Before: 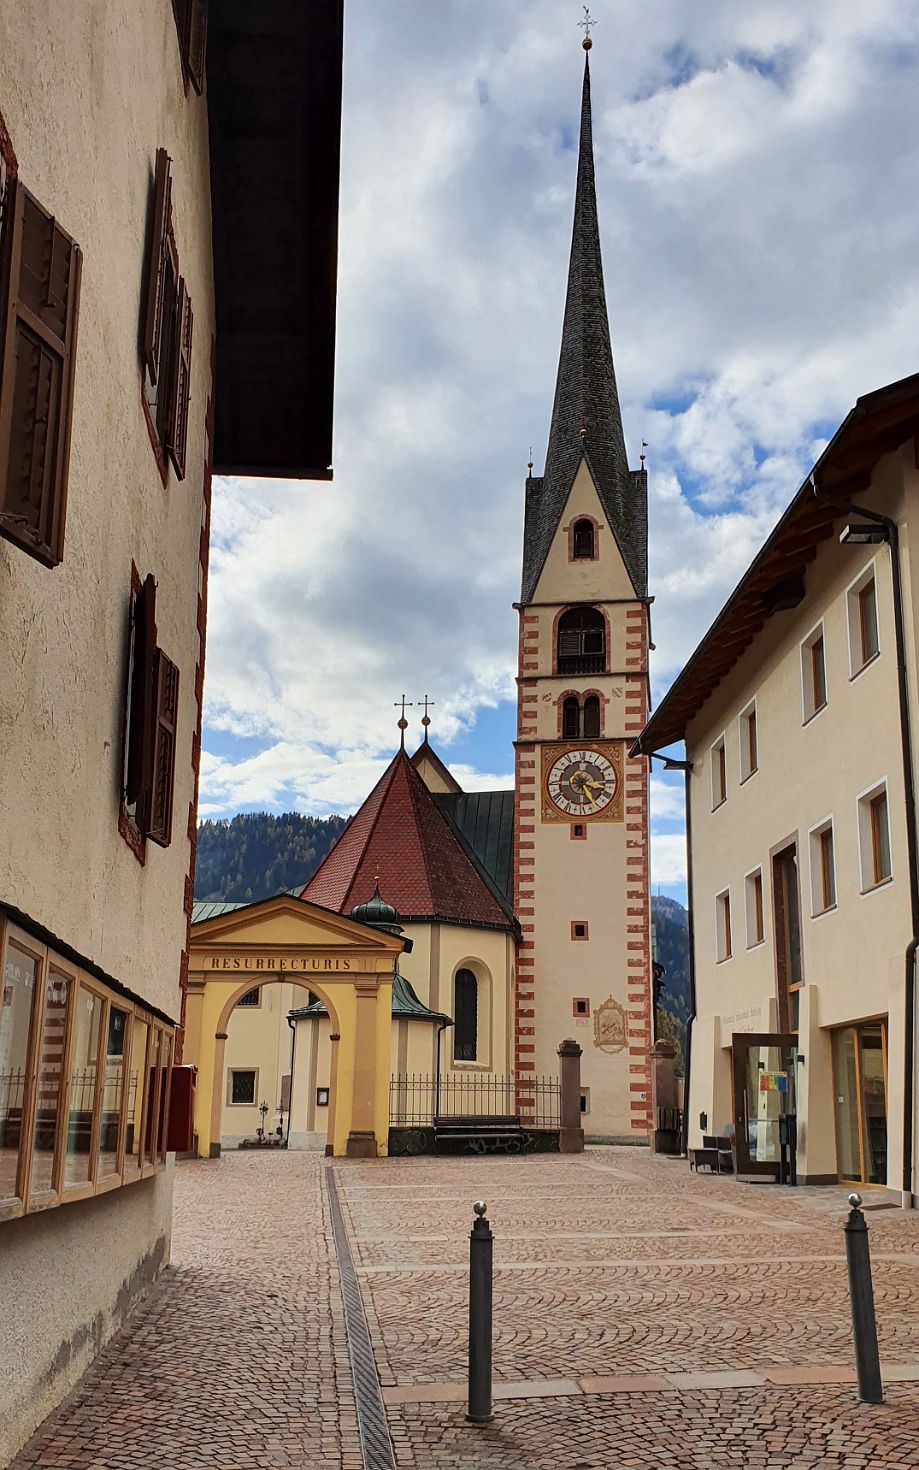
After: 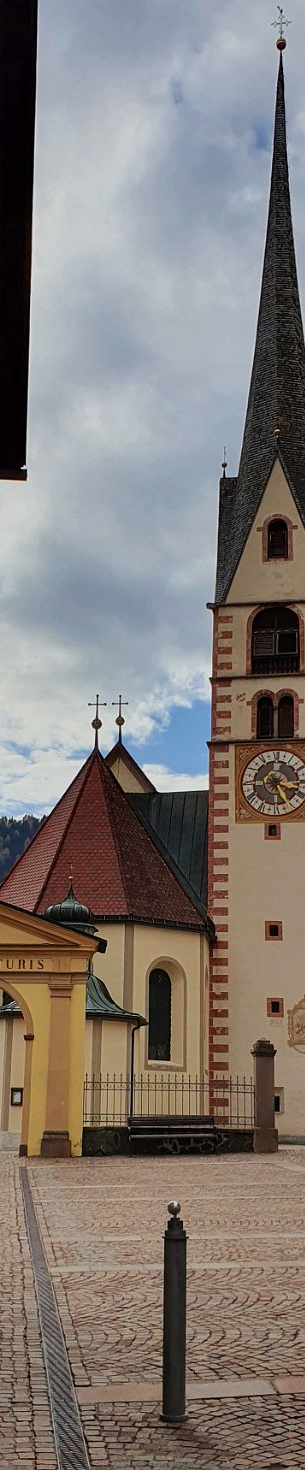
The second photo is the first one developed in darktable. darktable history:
crop: left 33.36%, right 33.36%
exposure: exposure -0.36 EV, compensate highlight preservation false
